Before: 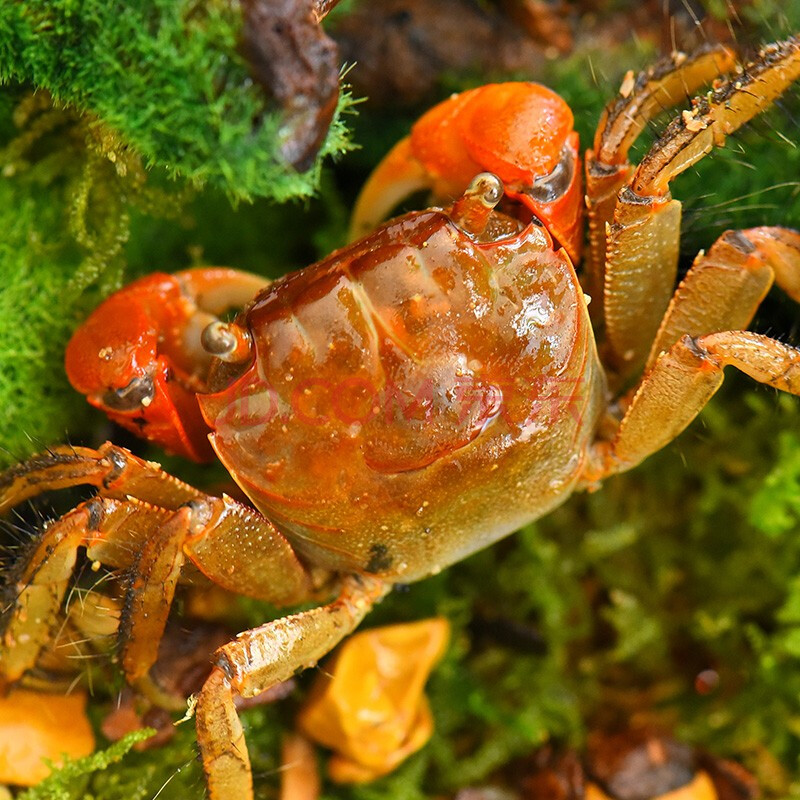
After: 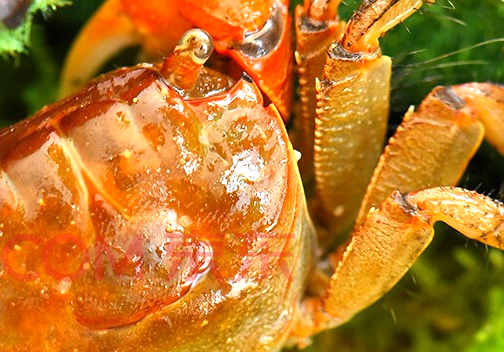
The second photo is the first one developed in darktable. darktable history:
exposure: exposure 0.607 EV, compensate highlight preservation false
shadows and highlights: radius 134.19, soften with gaussian
crop: left 36.256%, top 18.055%, right 0.621%, bottom 37.902%
